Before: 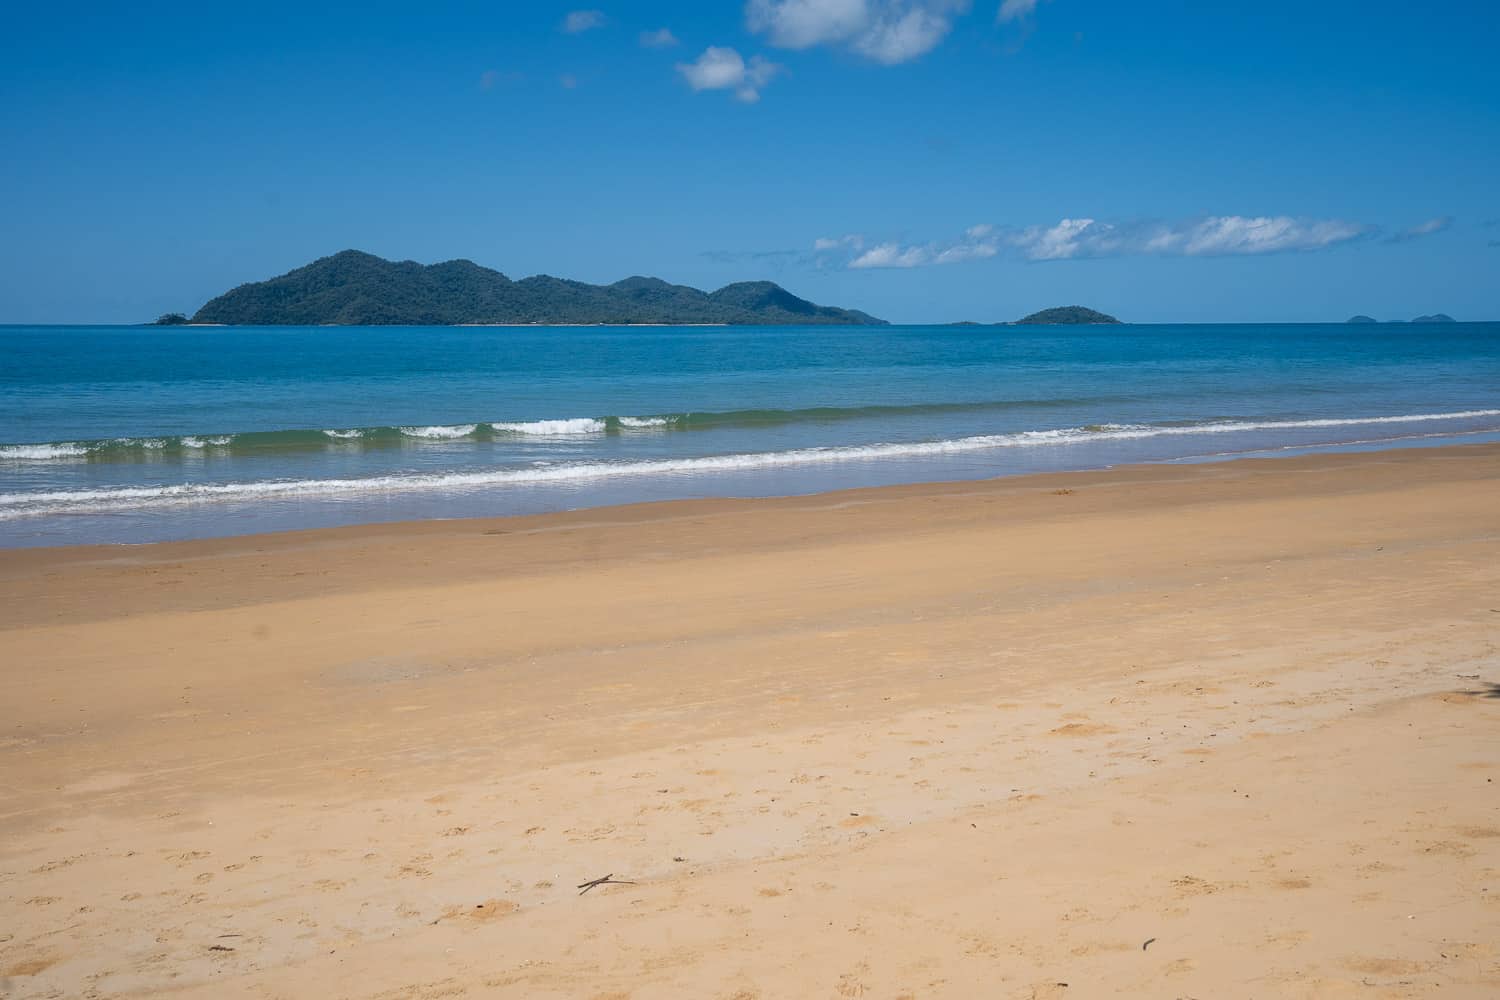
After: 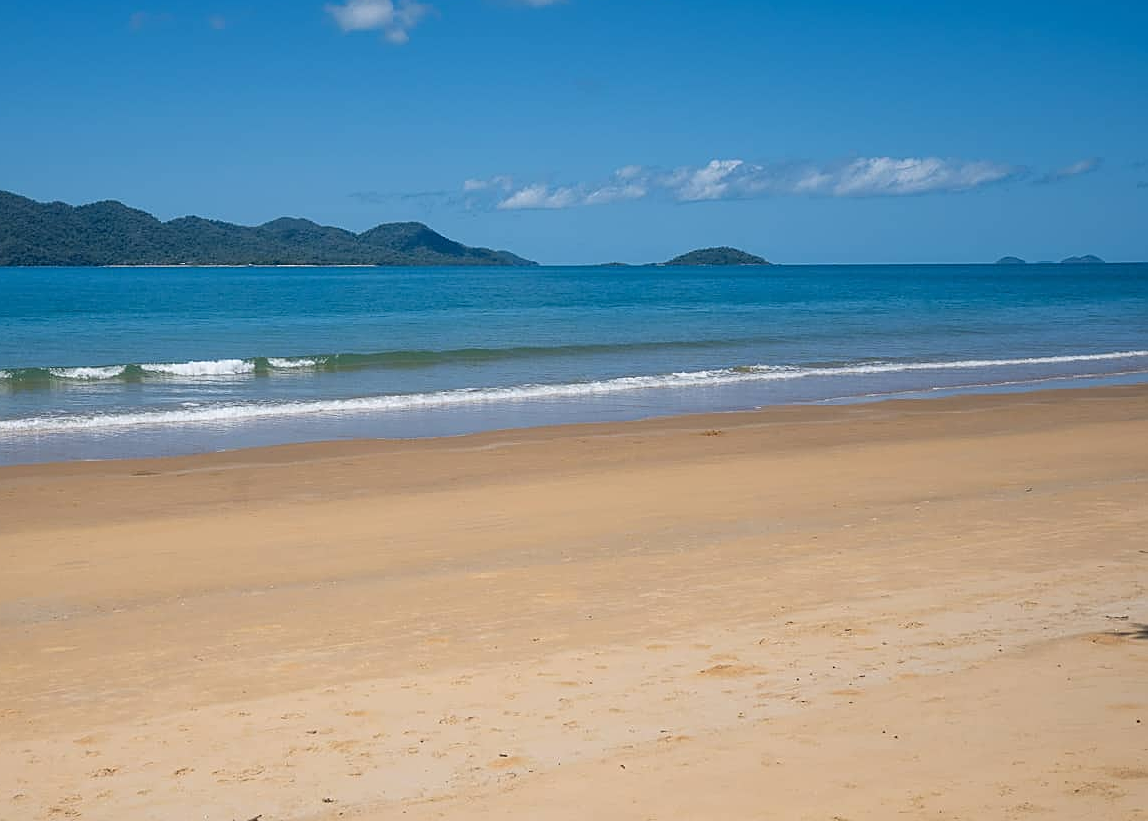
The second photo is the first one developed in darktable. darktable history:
exposure: compensate exposure bias true, compensate highlight preservation false
crop: left 23.458%, top 5.924%, bottom 11.885%
sharpen: on, module defaults
